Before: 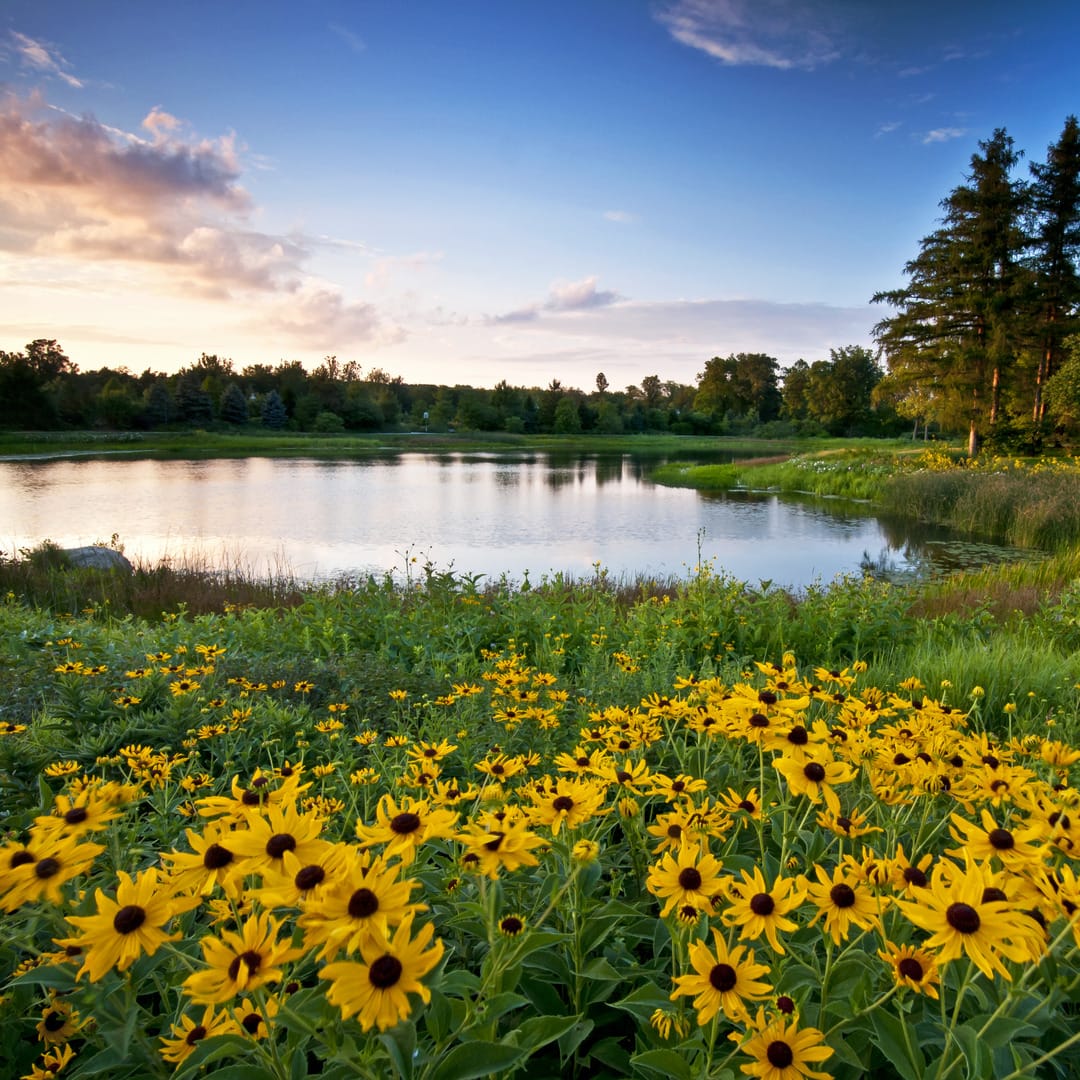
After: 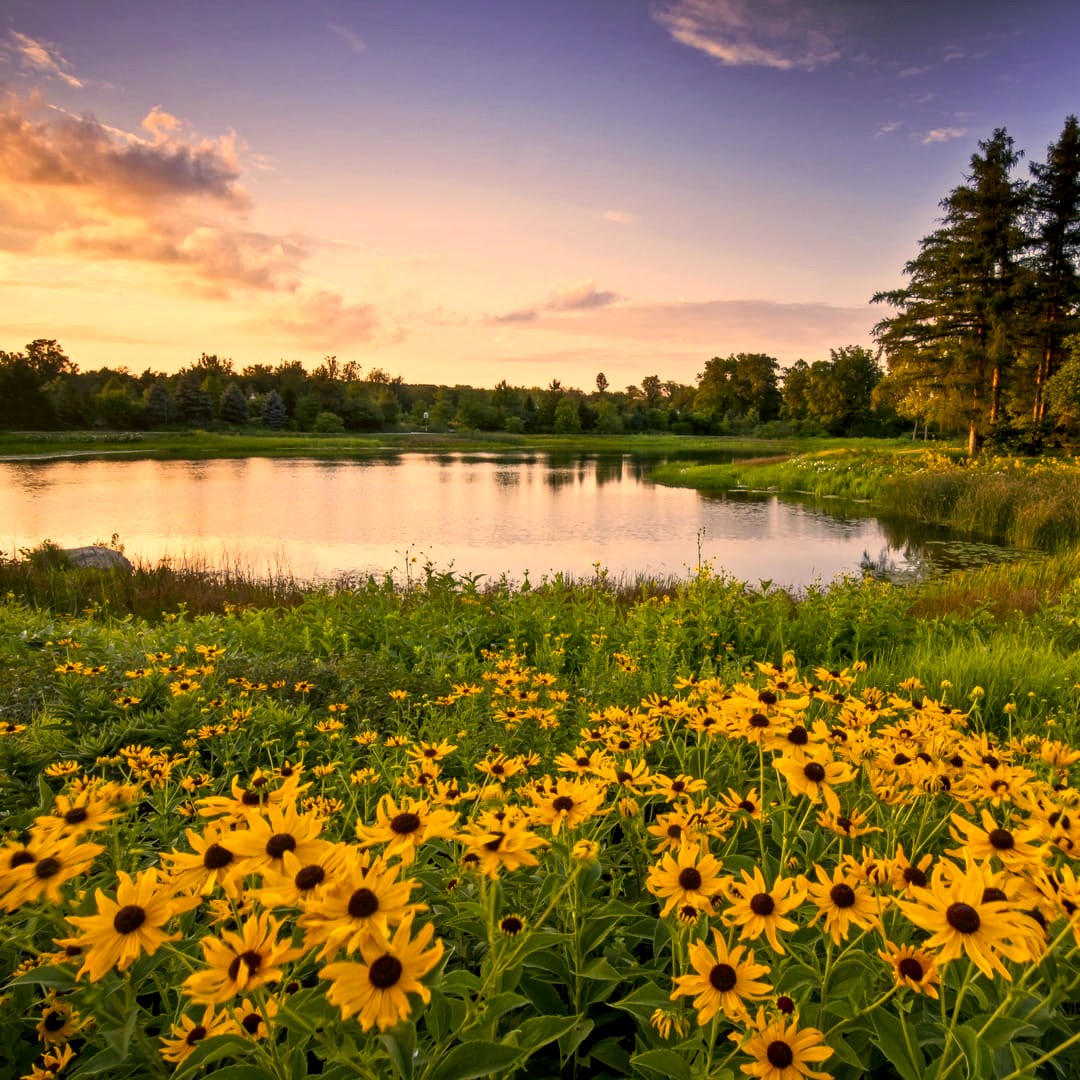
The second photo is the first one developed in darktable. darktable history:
color correction: highlights a* 18.62, highlights b* 36.18, shadows a* 1.11, shadows b* 6.77, saturation 1.01
local contrast: on, module defaults
